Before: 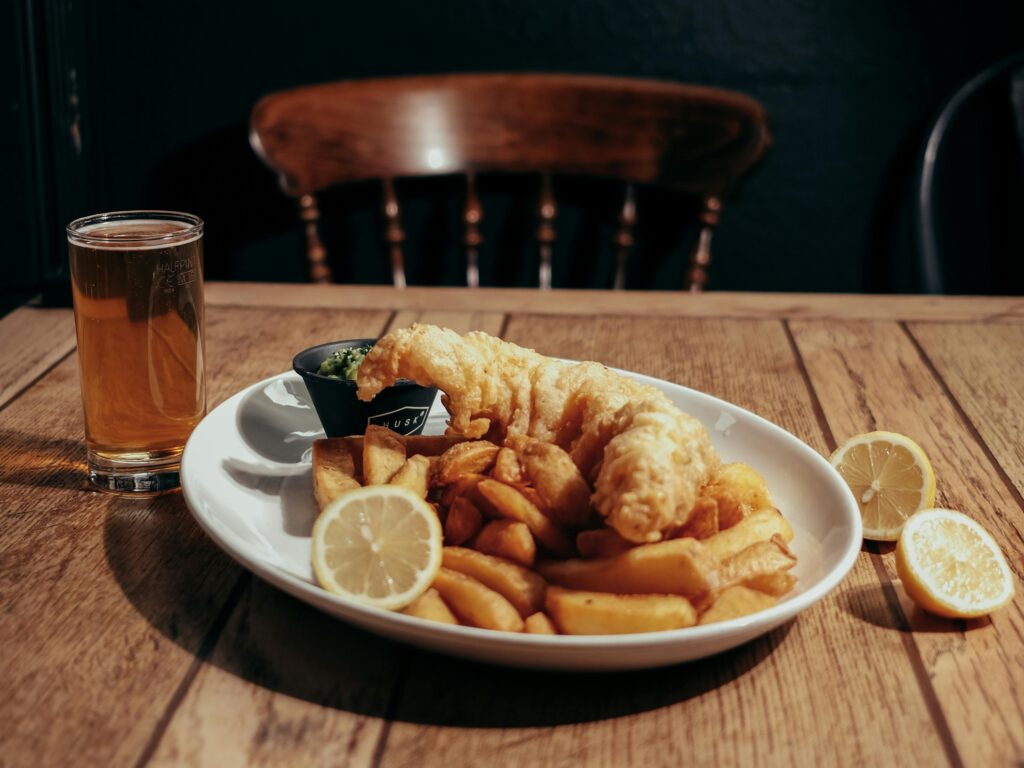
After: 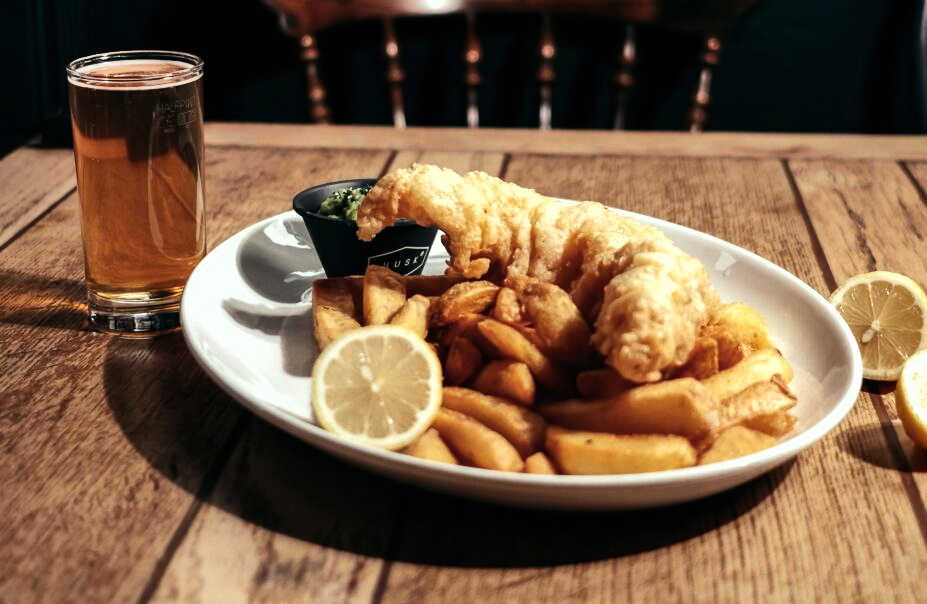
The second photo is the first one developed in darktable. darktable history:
tone equalizer: -8 EV -0.75 EV, -7 EV -0.7 EV, -6 EV -0.6 EV, -5 EV -0.4 EV, -3 EV 0.4 EV, -2 EV 0.6 EV, -1 EV 0.7 EV, +0 EV 0.75 EV, edges refinement/feathering 500, mask exposure compensation -1.57 EV, preserve details no
crop: top 20.916%, right 9.437%, bottom 0.316%
shadows and highlights: low approximation 0.01, soften with gaussian
